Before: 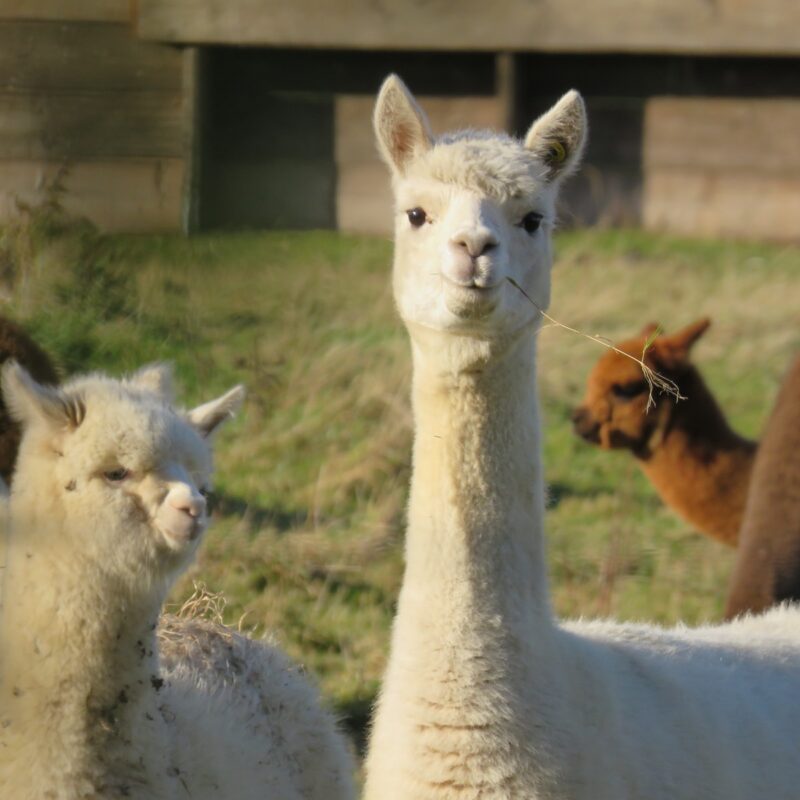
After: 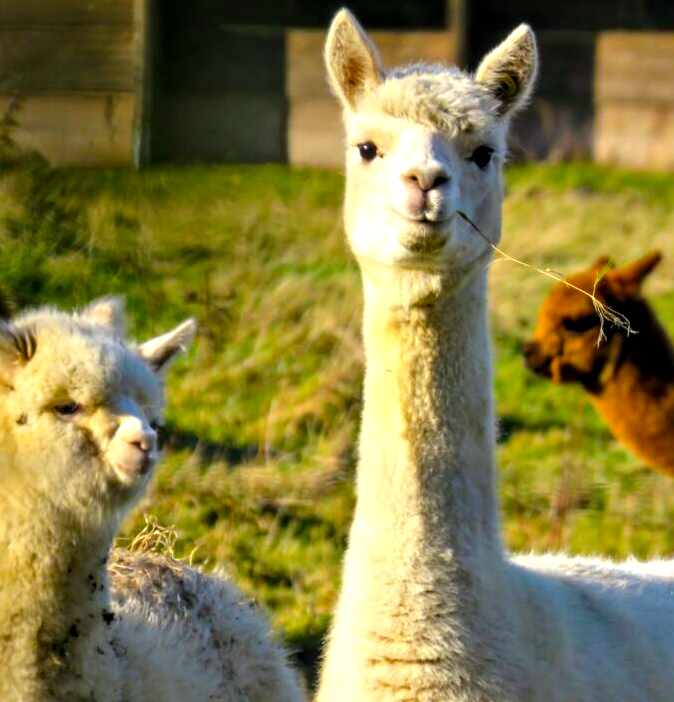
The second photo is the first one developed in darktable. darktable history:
contrast equalizer: y [[0.528, 0.548, 0.563, 0.562, 0.546, 0.526], [0.55 ×6], [0 ×6], [0 ×6], [0 ×6]]
crop: left 6.19%, top 8.359%, right 9.538%, bottom 3.848%
tone equalizer: -8 EV -0.404 EV, -7 EV -0.39 EV, -6 EV -0.334 EV, -5 EV -0.256 EV, -3 EV 0.249 EV, -2 EV 0.33 EV, -1 EV 0.404 EV, +0 EV 0.408 EV, edges refinement/feathering 500, mask exposure compensation -1.57 EV, preserve details no
color balance rgb: perceptual saturation grading › global saturation 25.877%, global vibrance 40.69%
local contrast: detail 130%
shadows and highlights: shadows 12.15, white point adjustment 1.24, highlights -0.994, soften with gaussian
